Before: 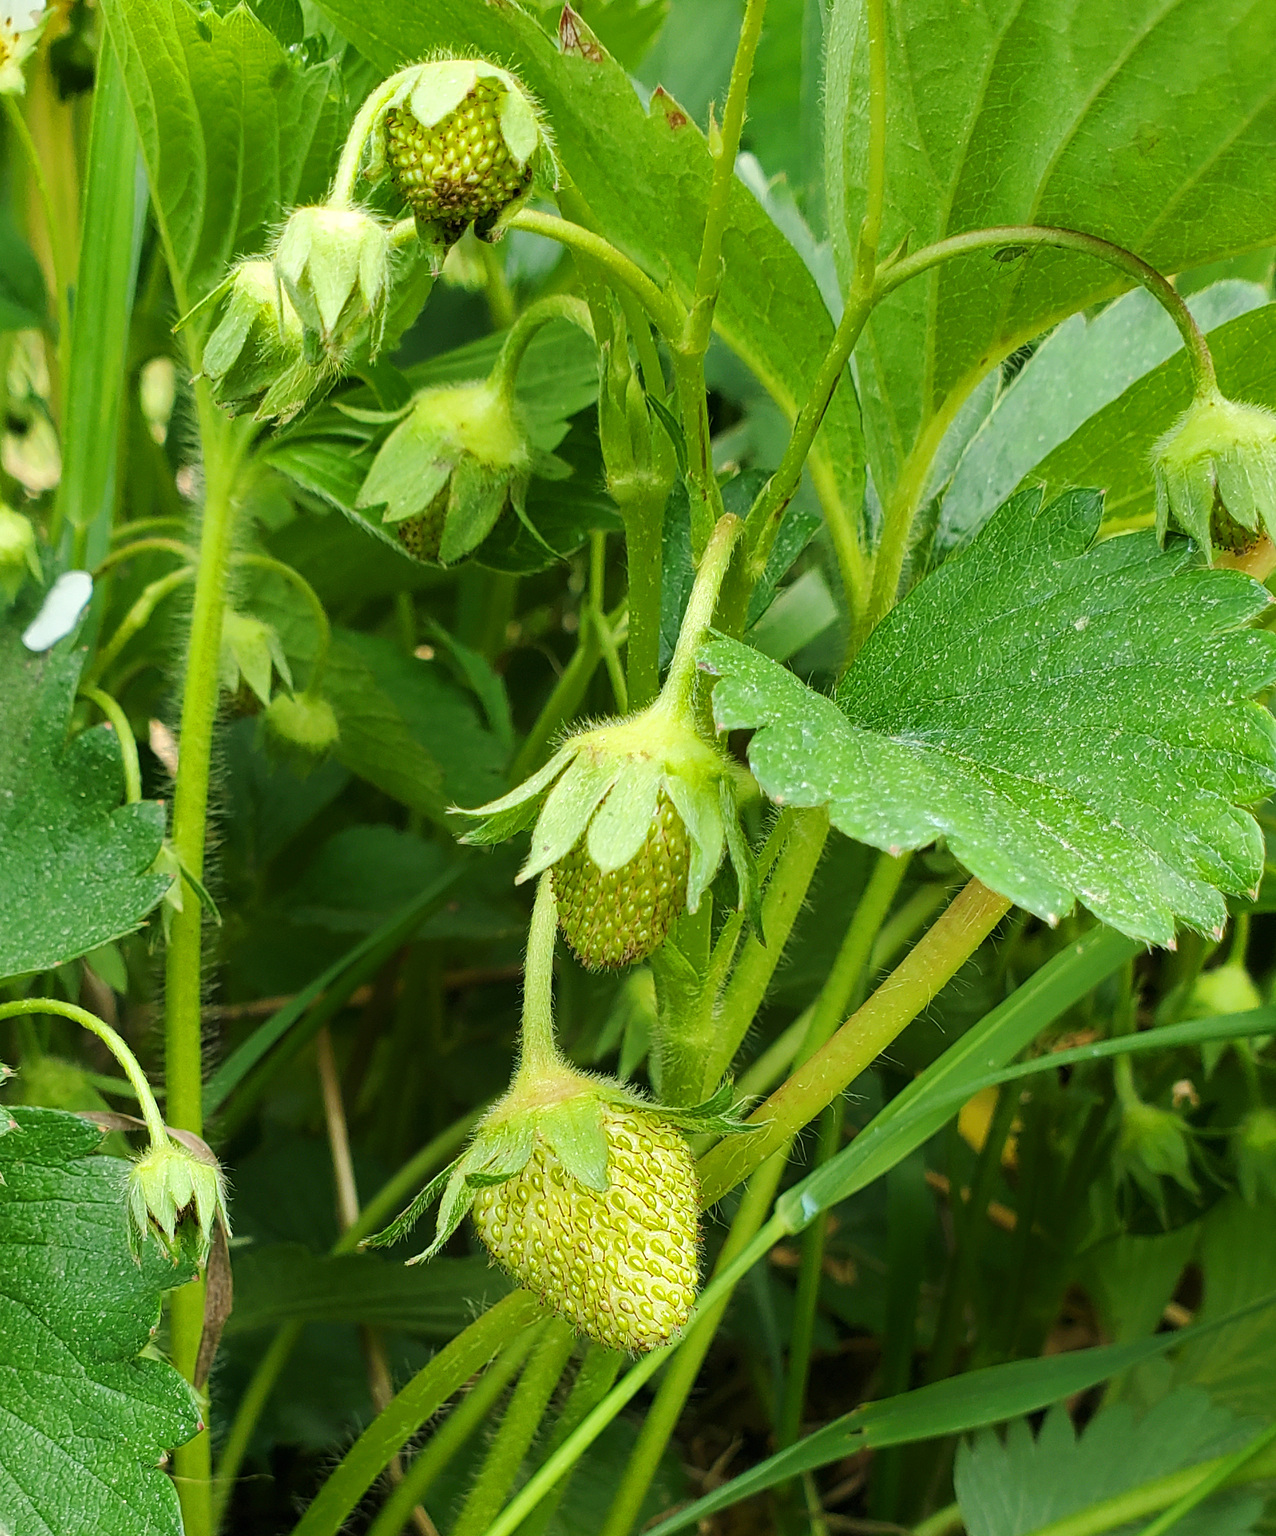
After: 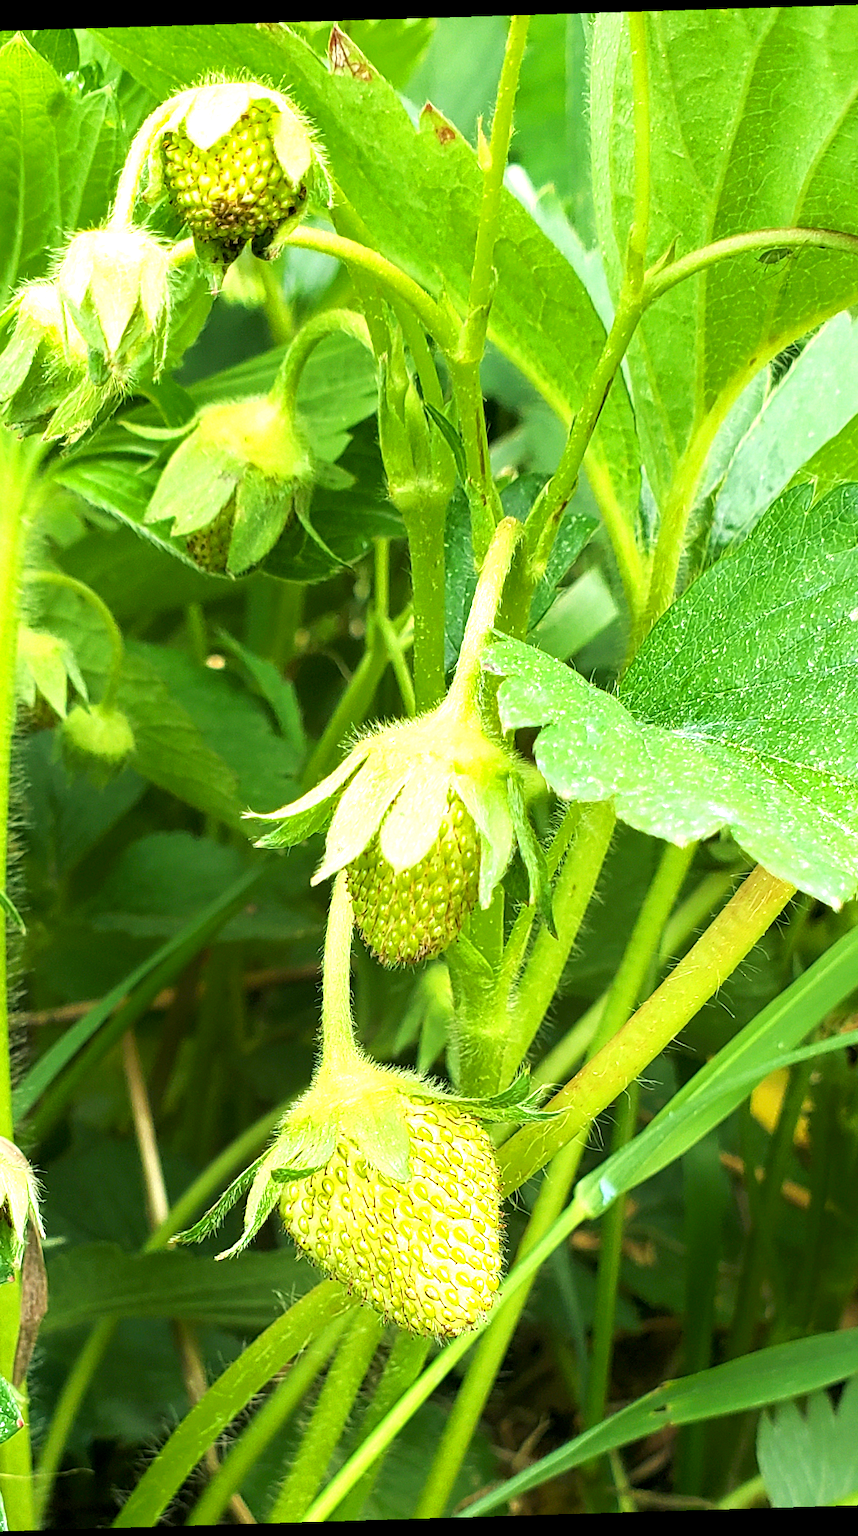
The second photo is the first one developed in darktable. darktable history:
exposure: black level correction 0.001, exposure 1.05 EV, compensate exposure bias true, compensate highlight preservation false
crop: left 16.899%, right 16.556%
rotate and perspective: rotation -1.75°, automatic cropping off
